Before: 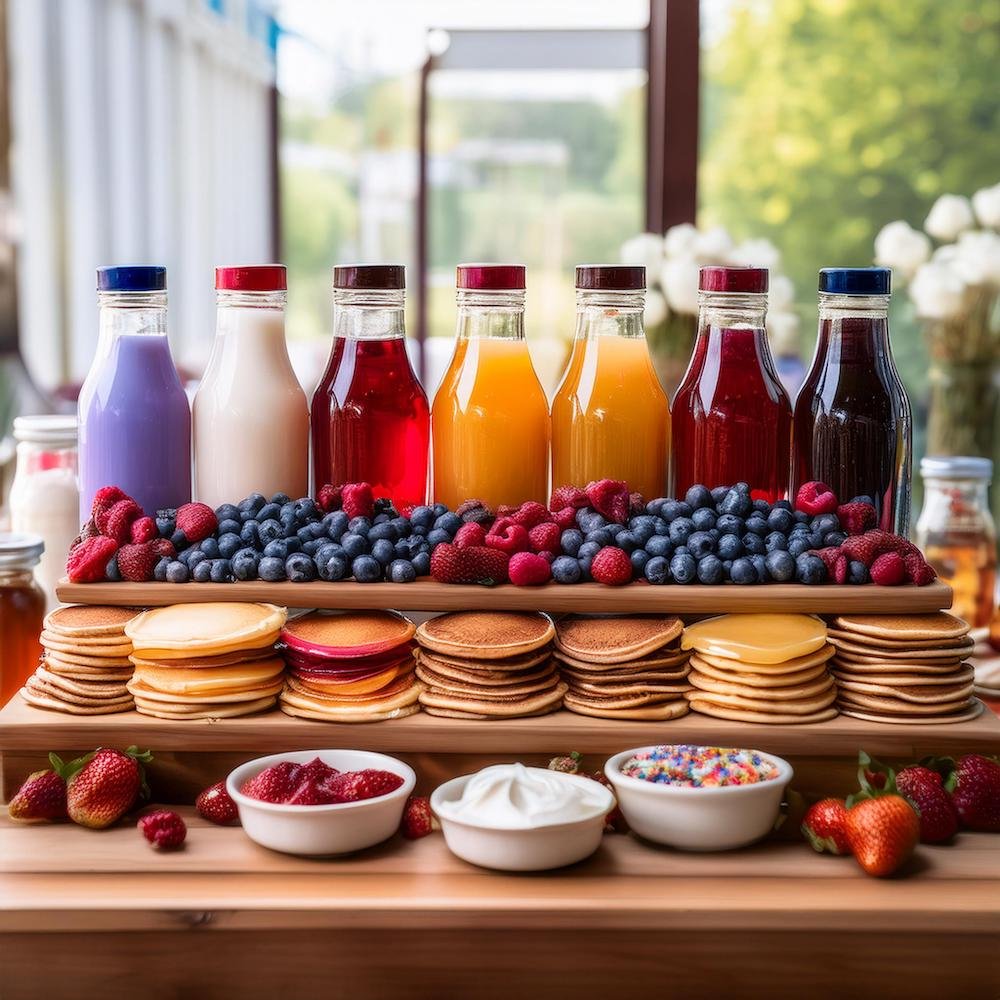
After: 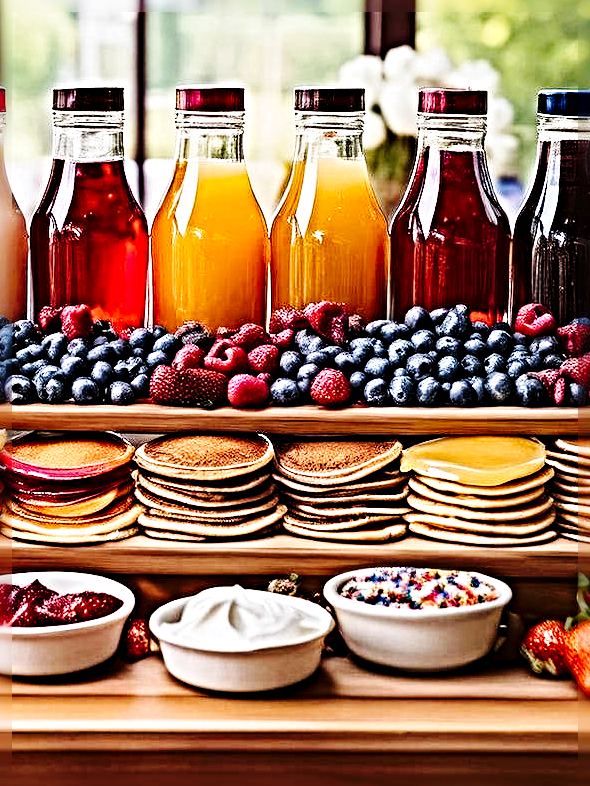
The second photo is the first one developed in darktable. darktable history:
crop and rotate: left 28.144%, top 17.811%, right 12.774%, bottom 3.533%
haze removal: adaptive false
base curve: curves: ch0 [(0, 0) (0.036, 0.025) (0.121, 0.166) (0.206, 0.329) (0.605, 0.79) (1, 1)], preserve colors none
sharpen: radius 6.256, amount 1.809, threshold 0.143
